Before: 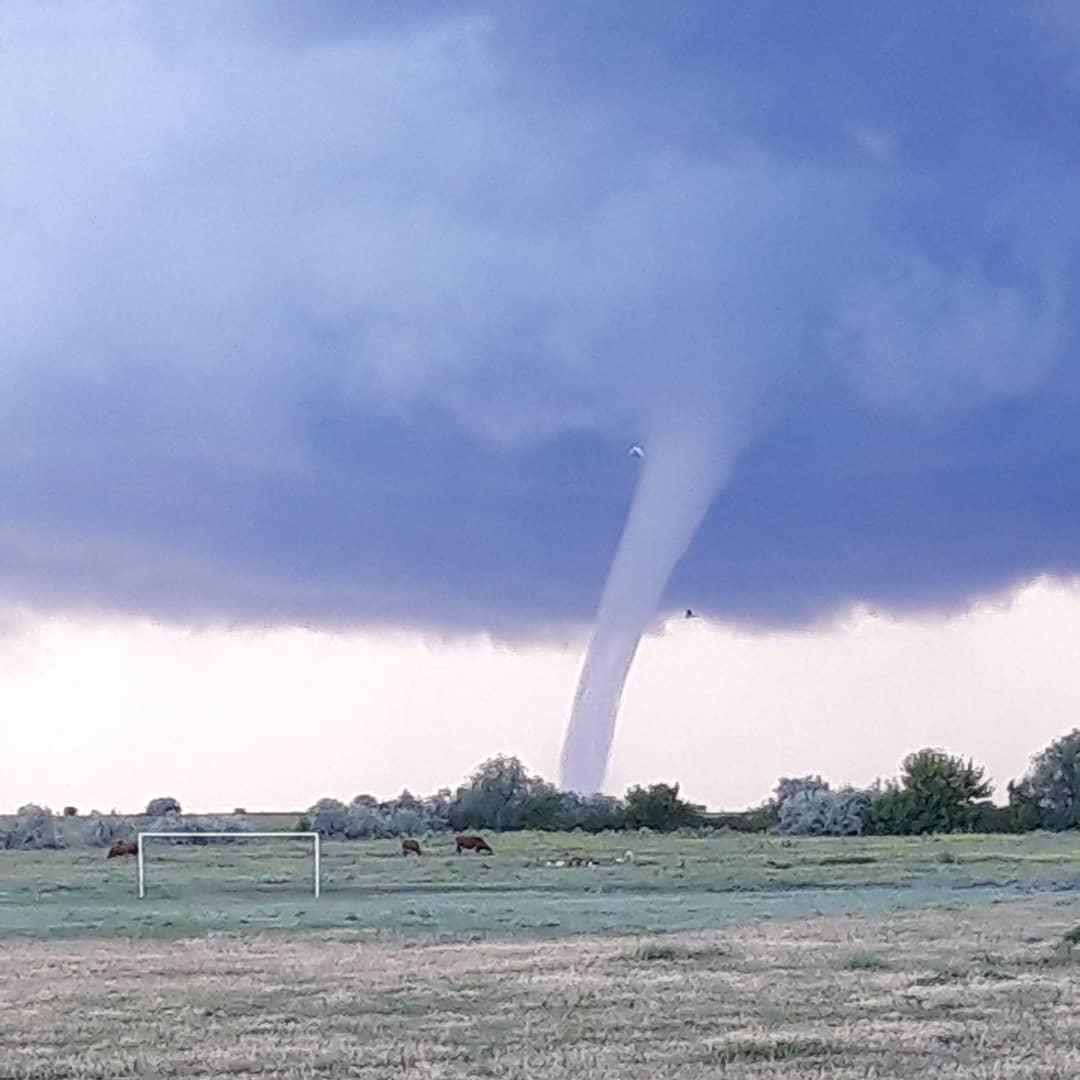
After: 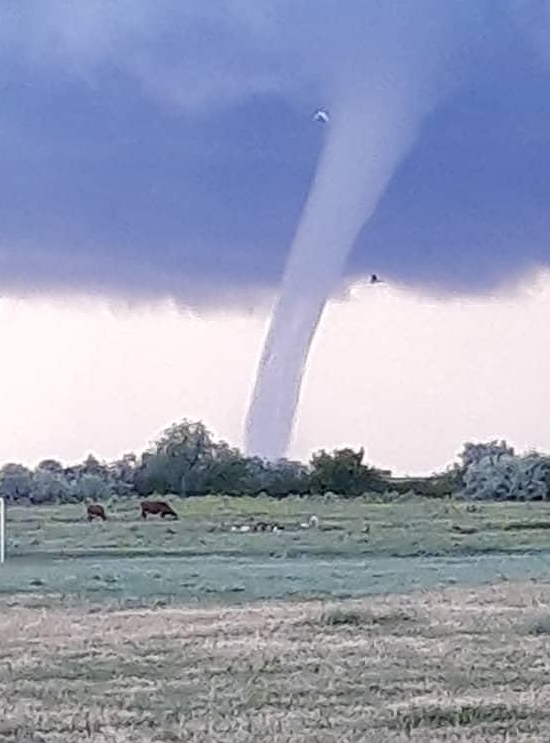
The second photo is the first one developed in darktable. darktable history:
crop and rotate: left 29.237%, top 31.152%, right 19.807%
sharpen: amount 0.2
